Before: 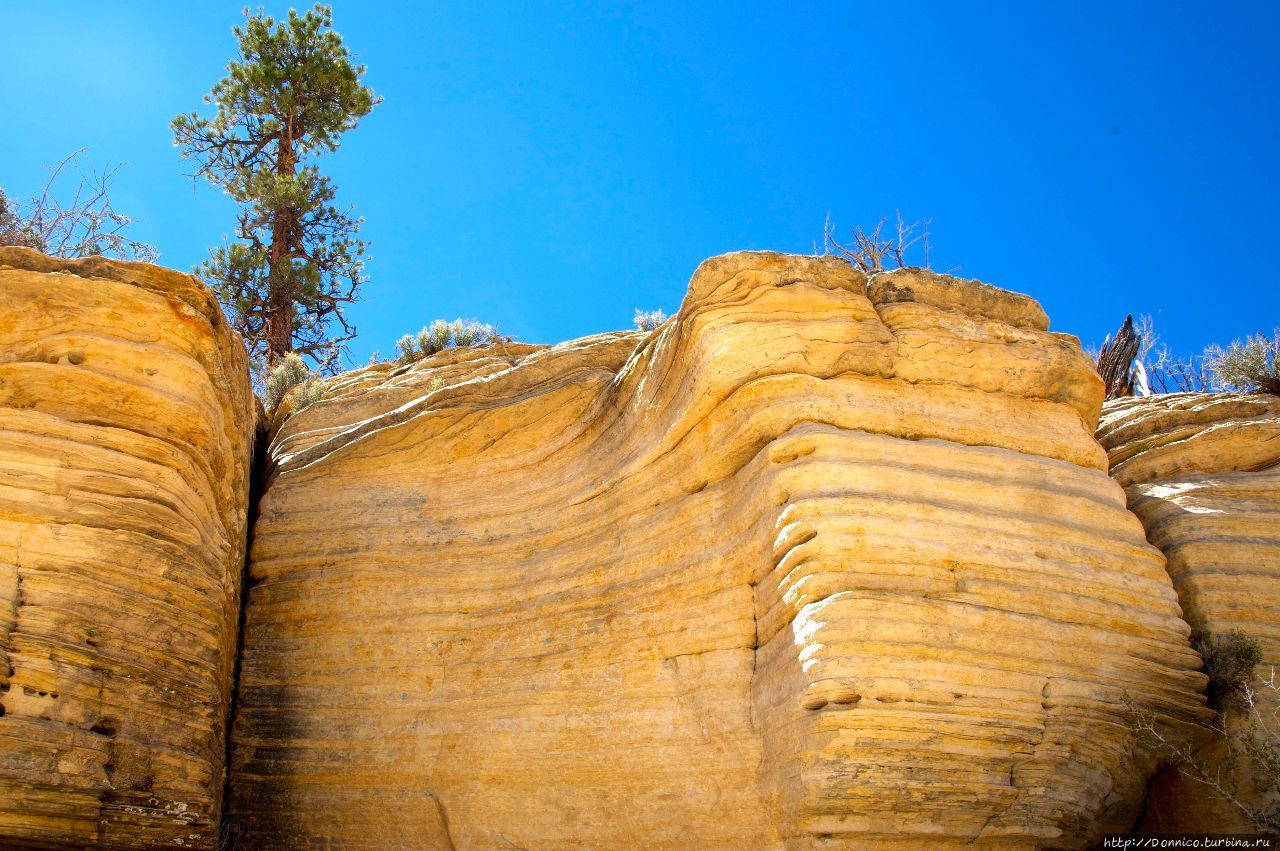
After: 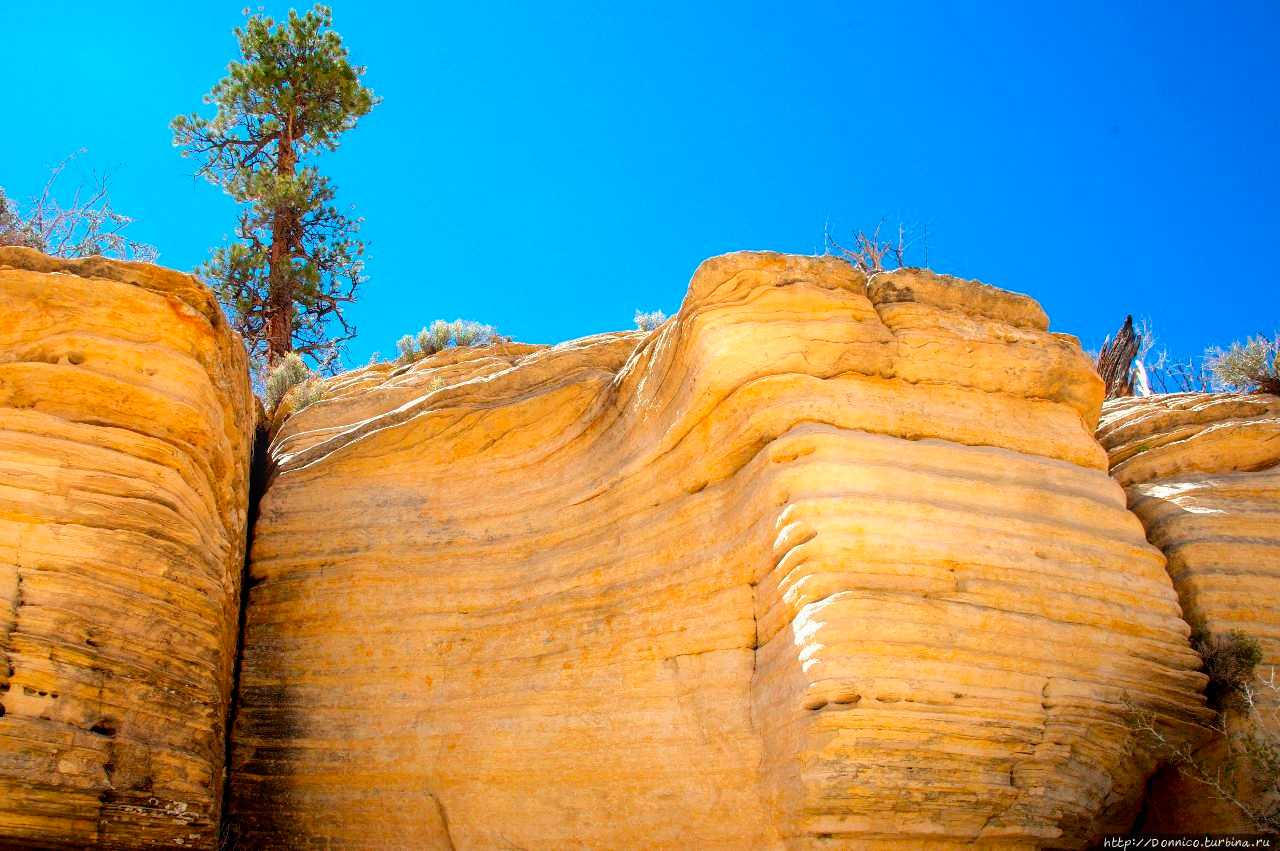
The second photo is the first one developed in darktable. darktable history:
exposure: black level correction 0.001, compensate highlight preservation false
bloom: size 5%, threshold 95%, strength 15%
base curve: curves: ch0 [(0, 0) (0.235, 0.266) (0.503, 0.496) (0.786, 0.72) (1, 1)]
